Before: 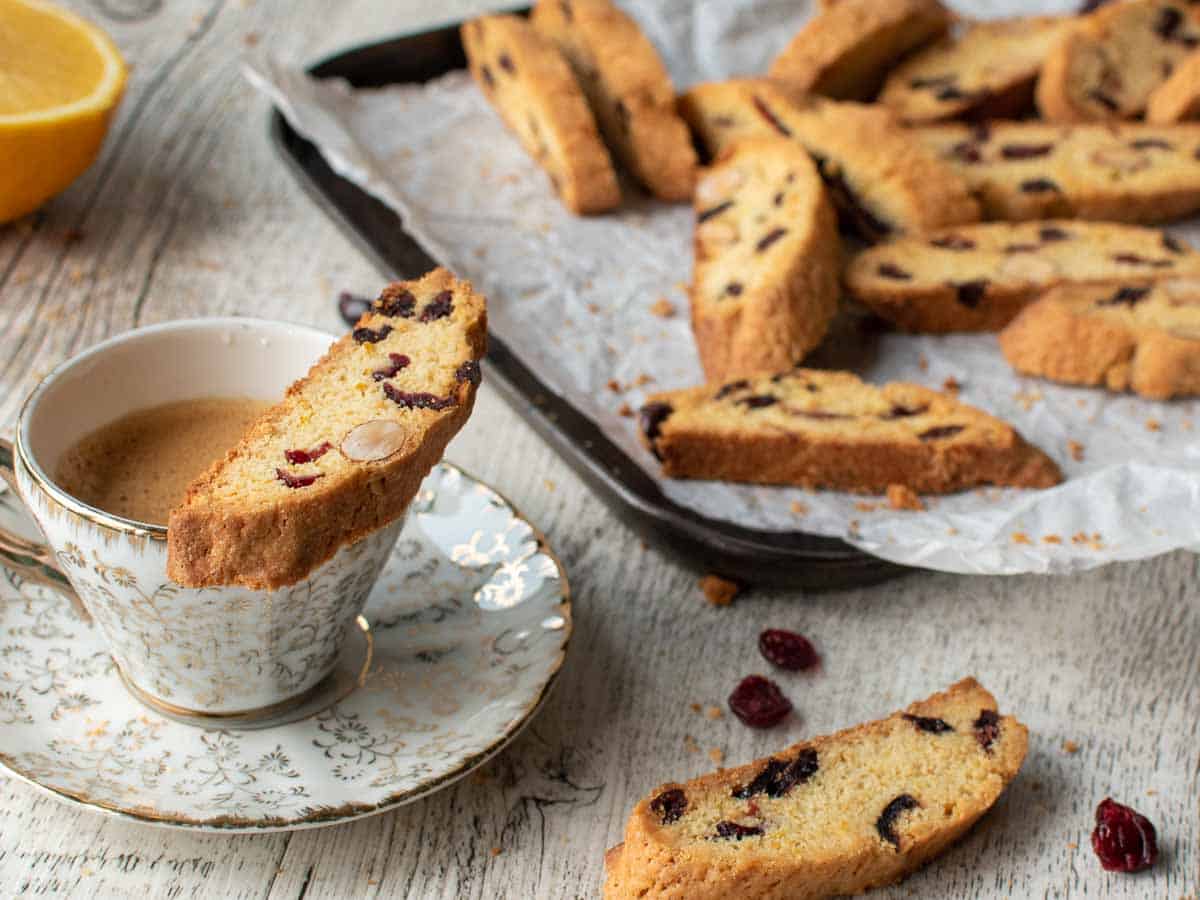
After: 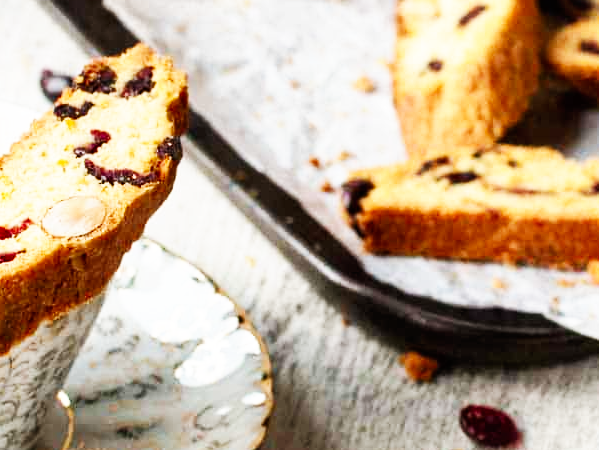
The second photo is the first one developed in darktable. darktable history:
crop: left 25%, top 25%, right 25%, bottom 25%
shadows and highlights: shadows -88.03, highlights -35.45, shadows color adjustment 99.15%, highlights color adjustment 0%, soften with gaussian
base curve: curves: ch0 [(0, 0) (0.007, 0.004) (0.027, 0.03) (0.046, 0.07) (0.207, 0.54) (0.442, 0.872) (0.673, 0.972) (1, 1)], preserve colors none
